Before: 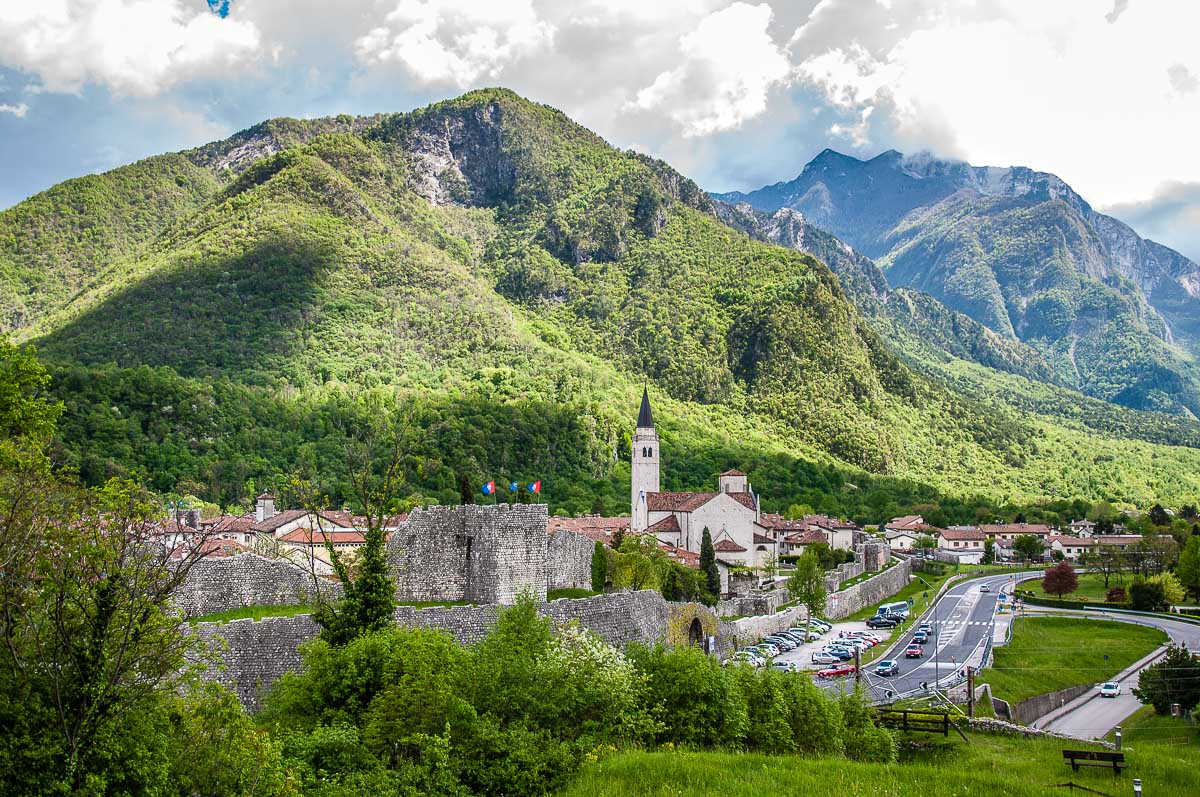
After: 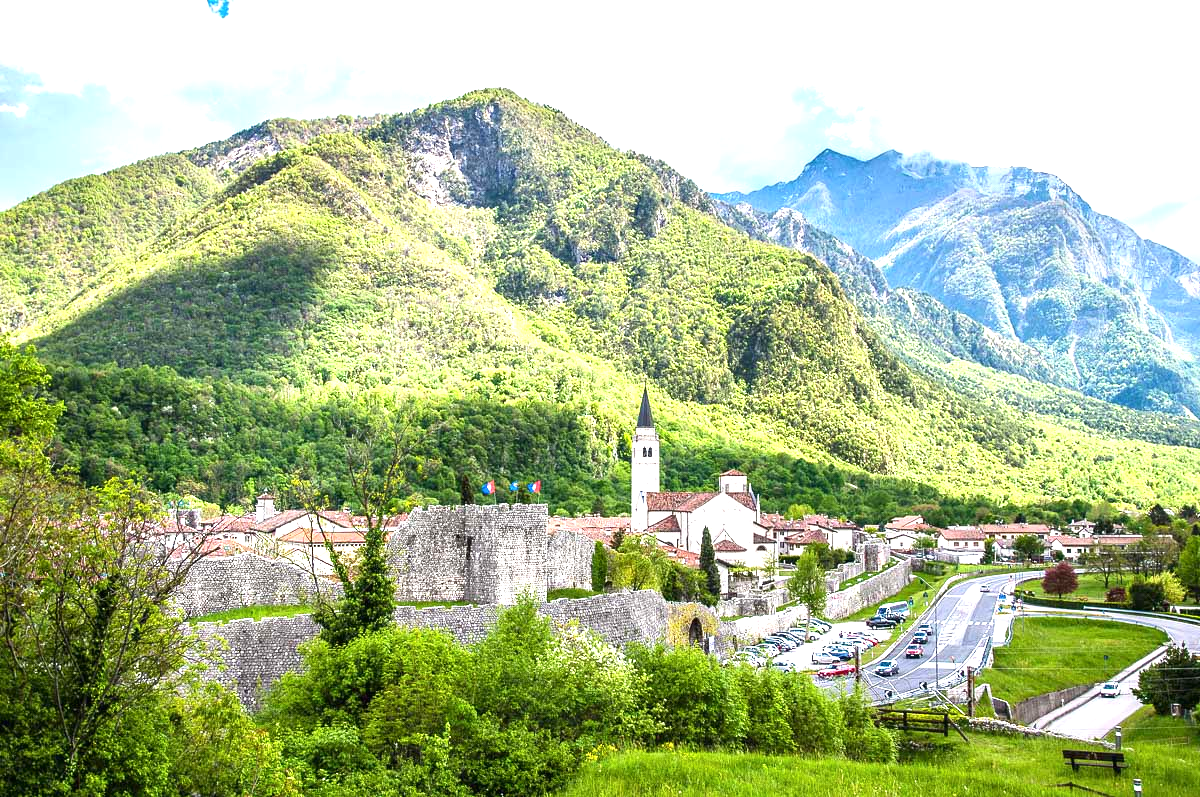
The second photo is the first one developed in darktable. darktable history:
exposure: black level correction 0, exposure 1.173 EV, compensate exposure bias true, compensate highlight preservation false
contrast brightness saturation: contrast 0.1, brightness 0.02, saturation 0.02
